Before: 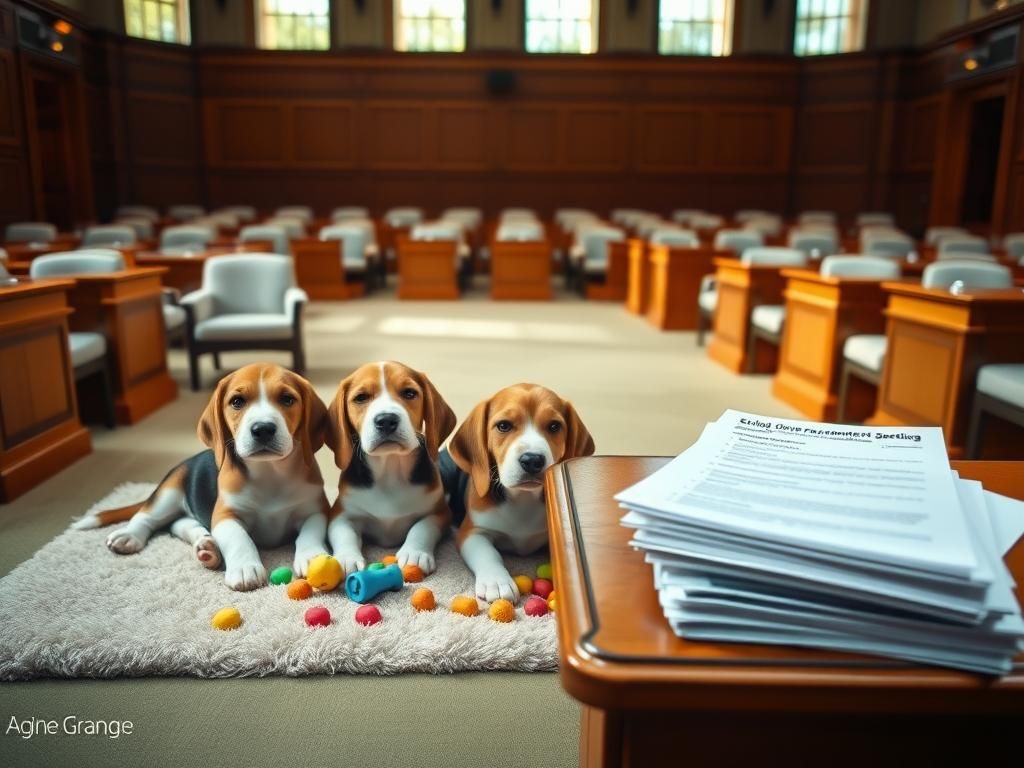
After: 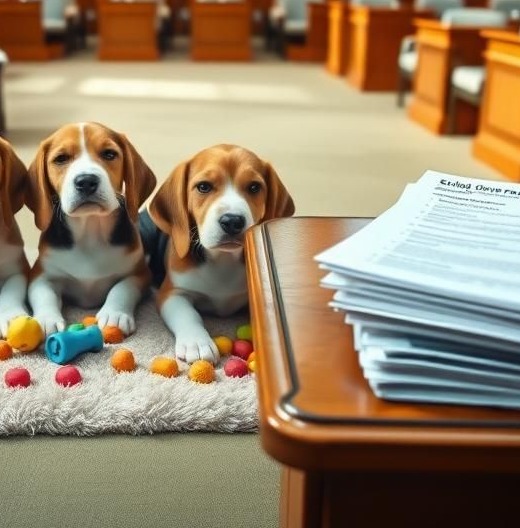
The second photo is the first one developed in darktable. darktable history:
crop and rotate: left 29.298%, top 31.178%, right 19.846%
